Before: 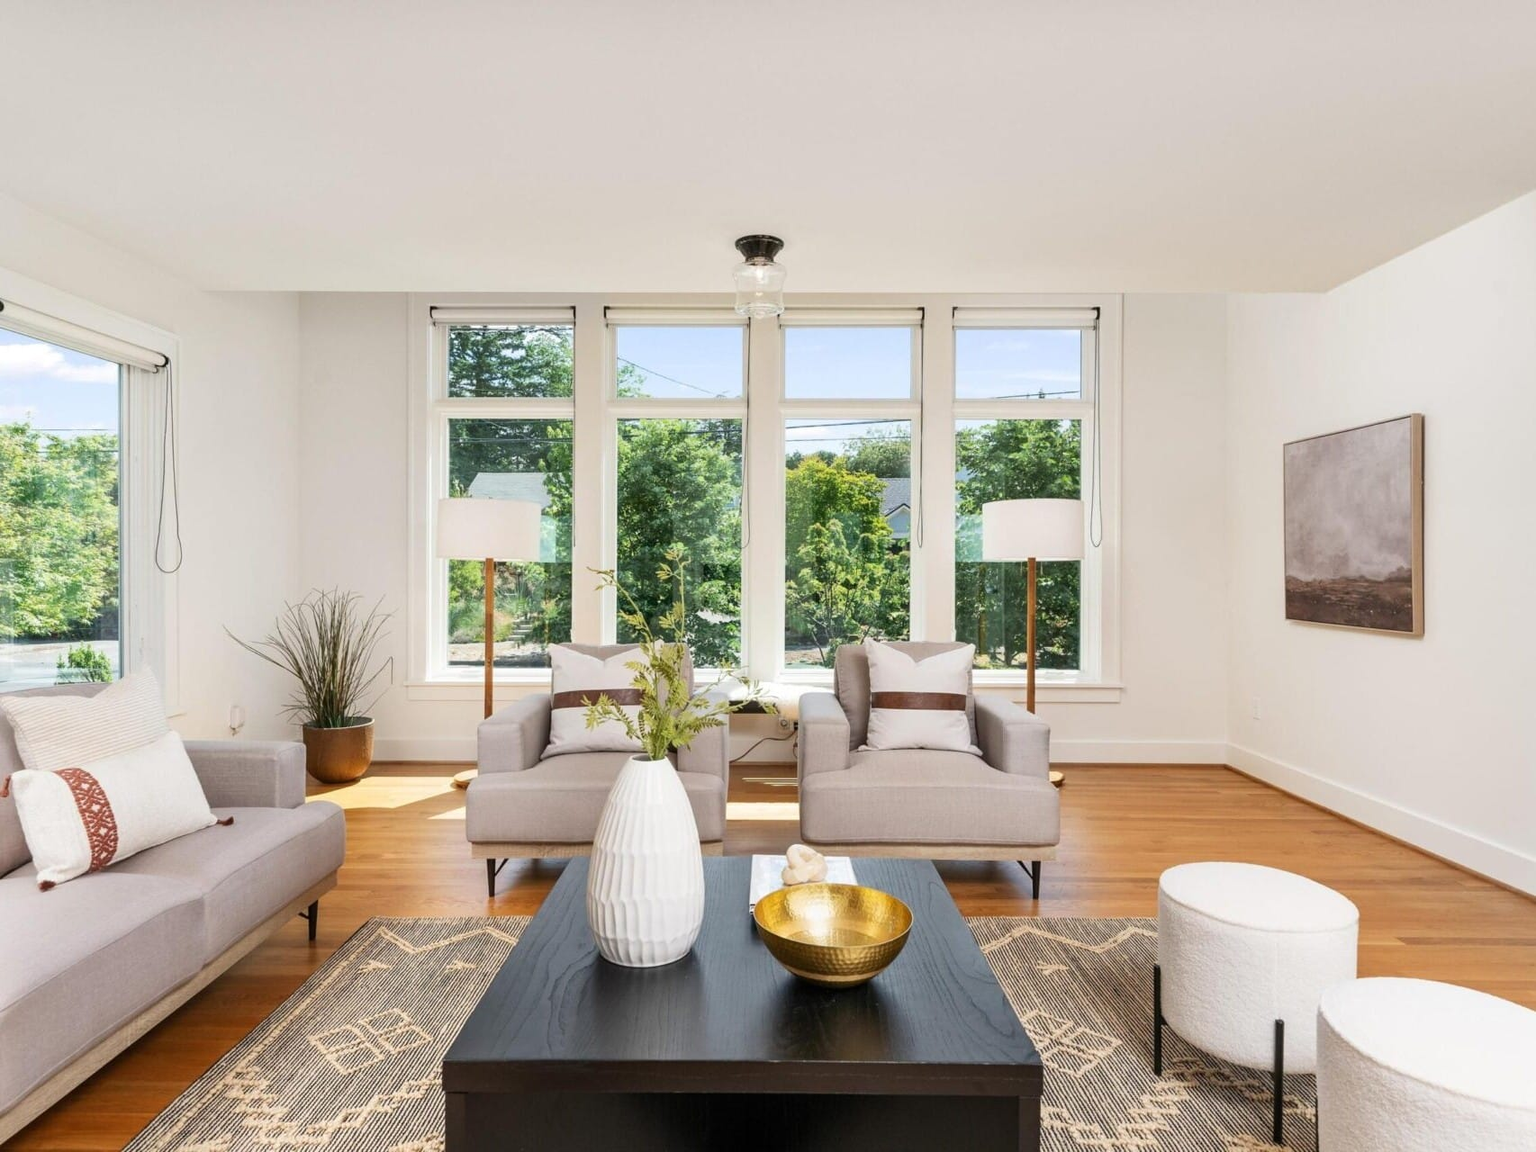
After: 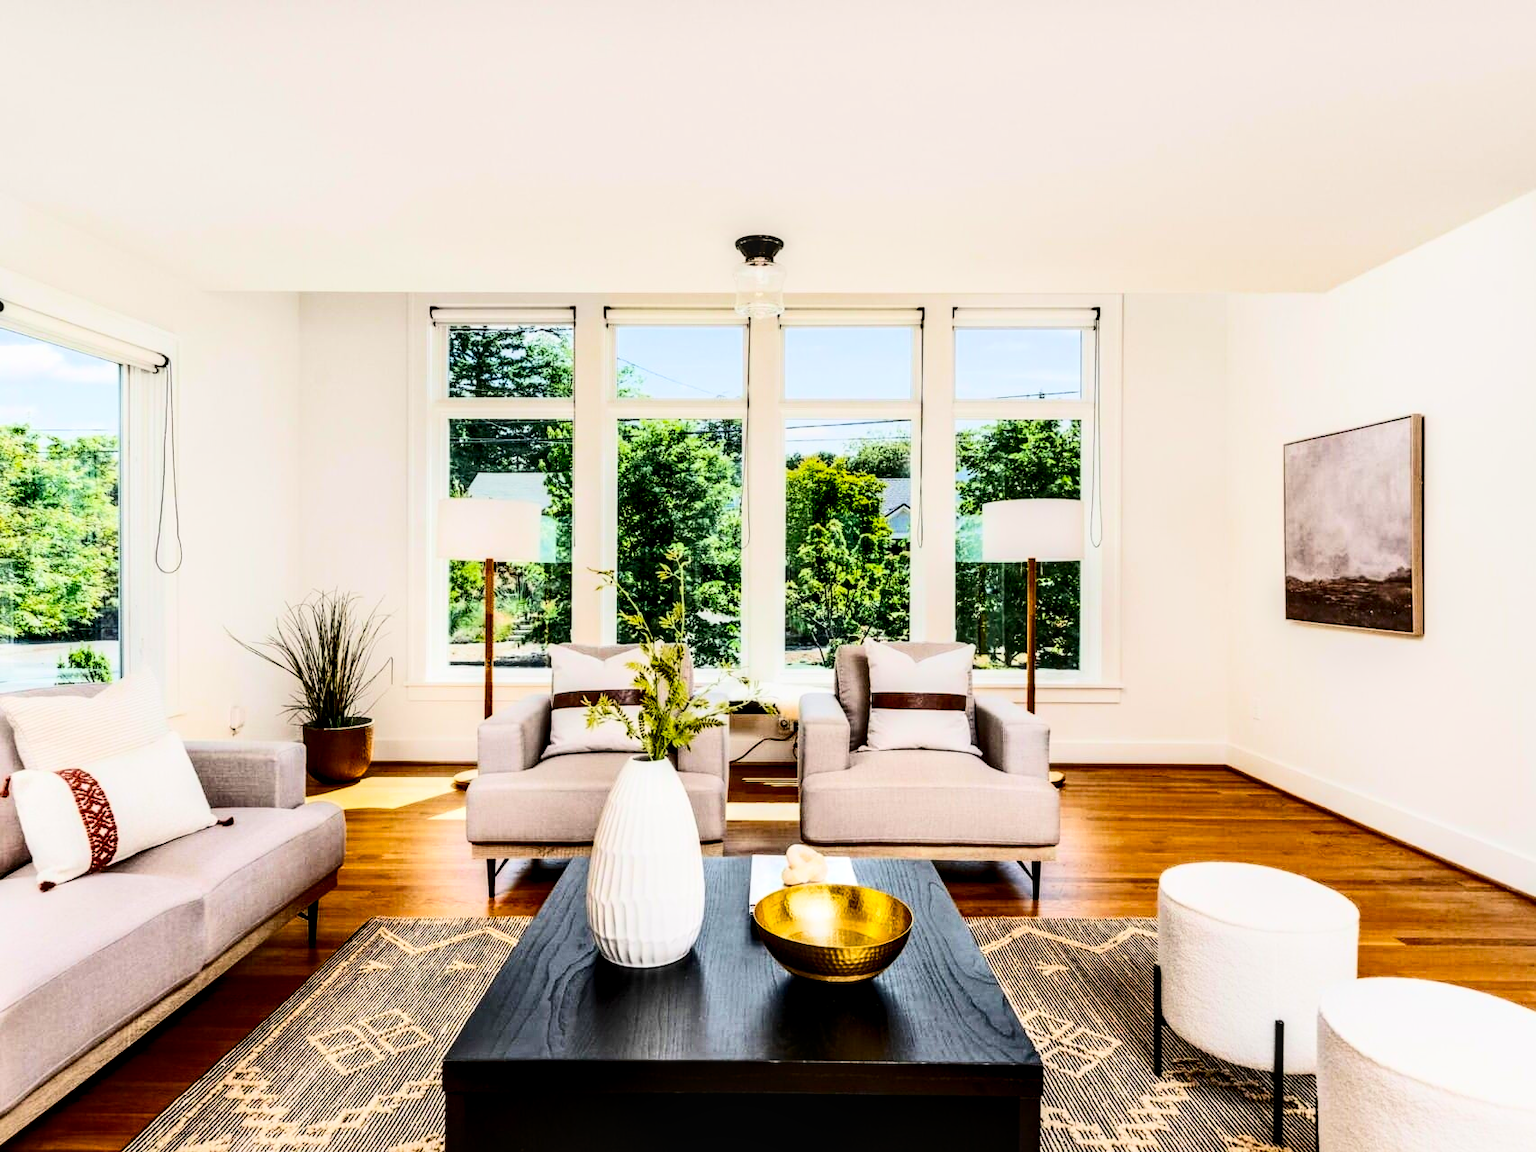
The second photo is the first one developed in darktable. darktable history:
contrast brightness saturation: contrast 0.413, brightness 0.043, saturation 0.246
filmic rgb: black relative exposure -7.49 EV, white relative exposure 5 EV, threshold 5.97 EV, hardness 3.33, contrast 1.301, enable highlight reconstruction true
color balance rgb: perceptual saturation grading › global saturation 24.955%, global vibrance 10.633%, saturation formula JzAzBz (2021)
local contrast: detail 150%
